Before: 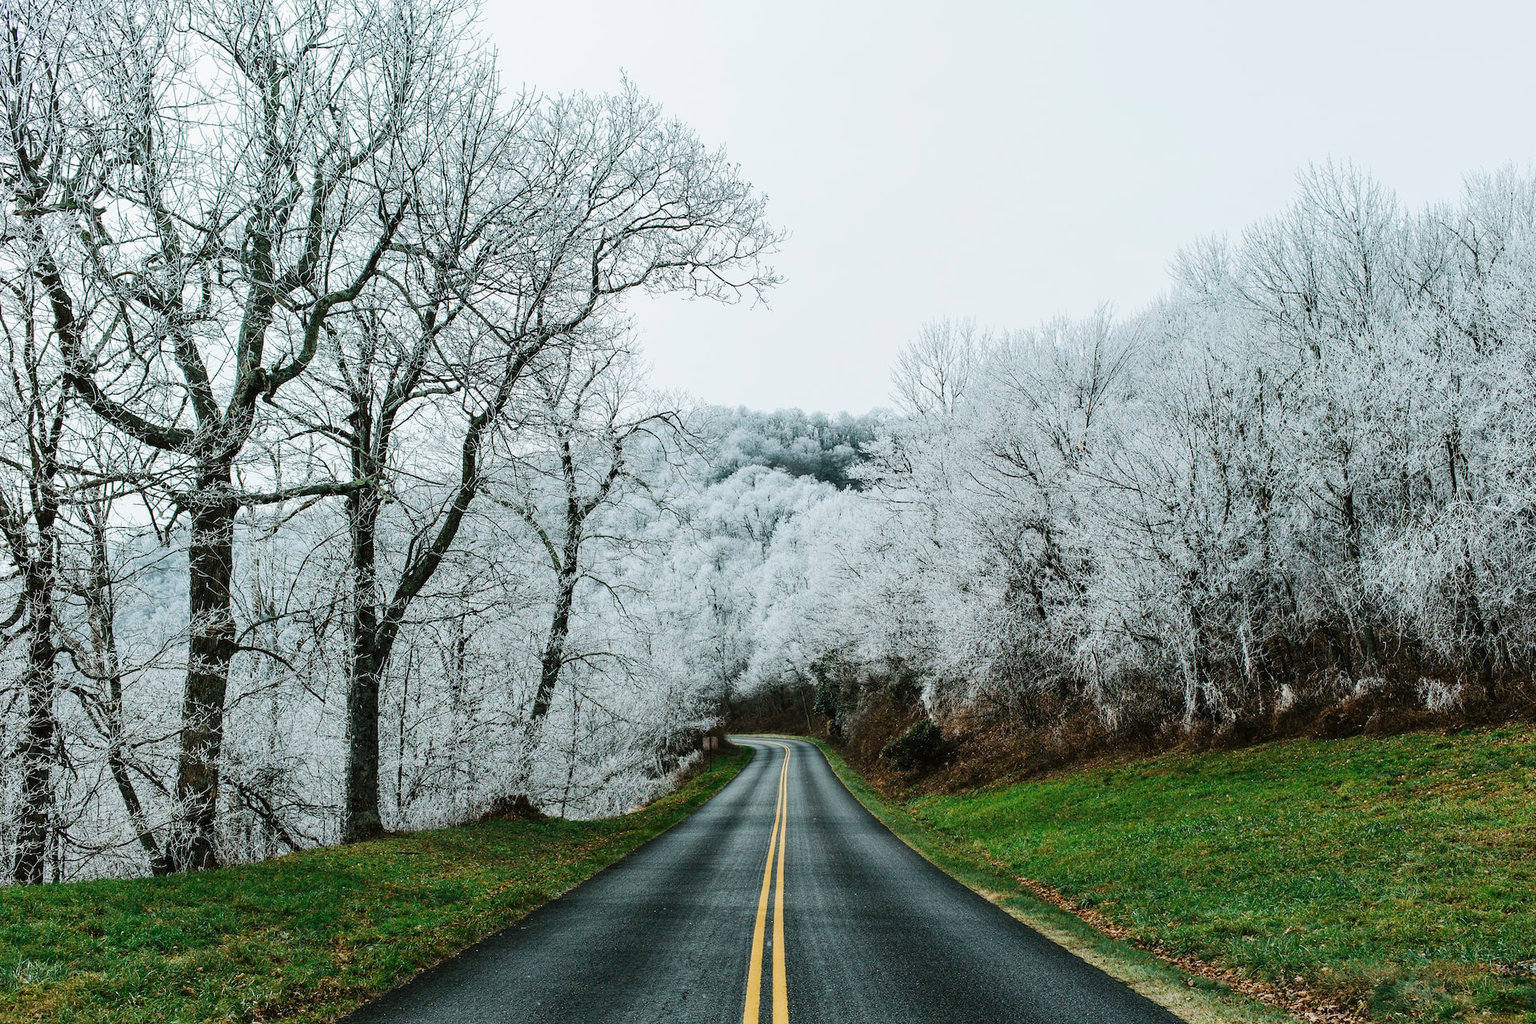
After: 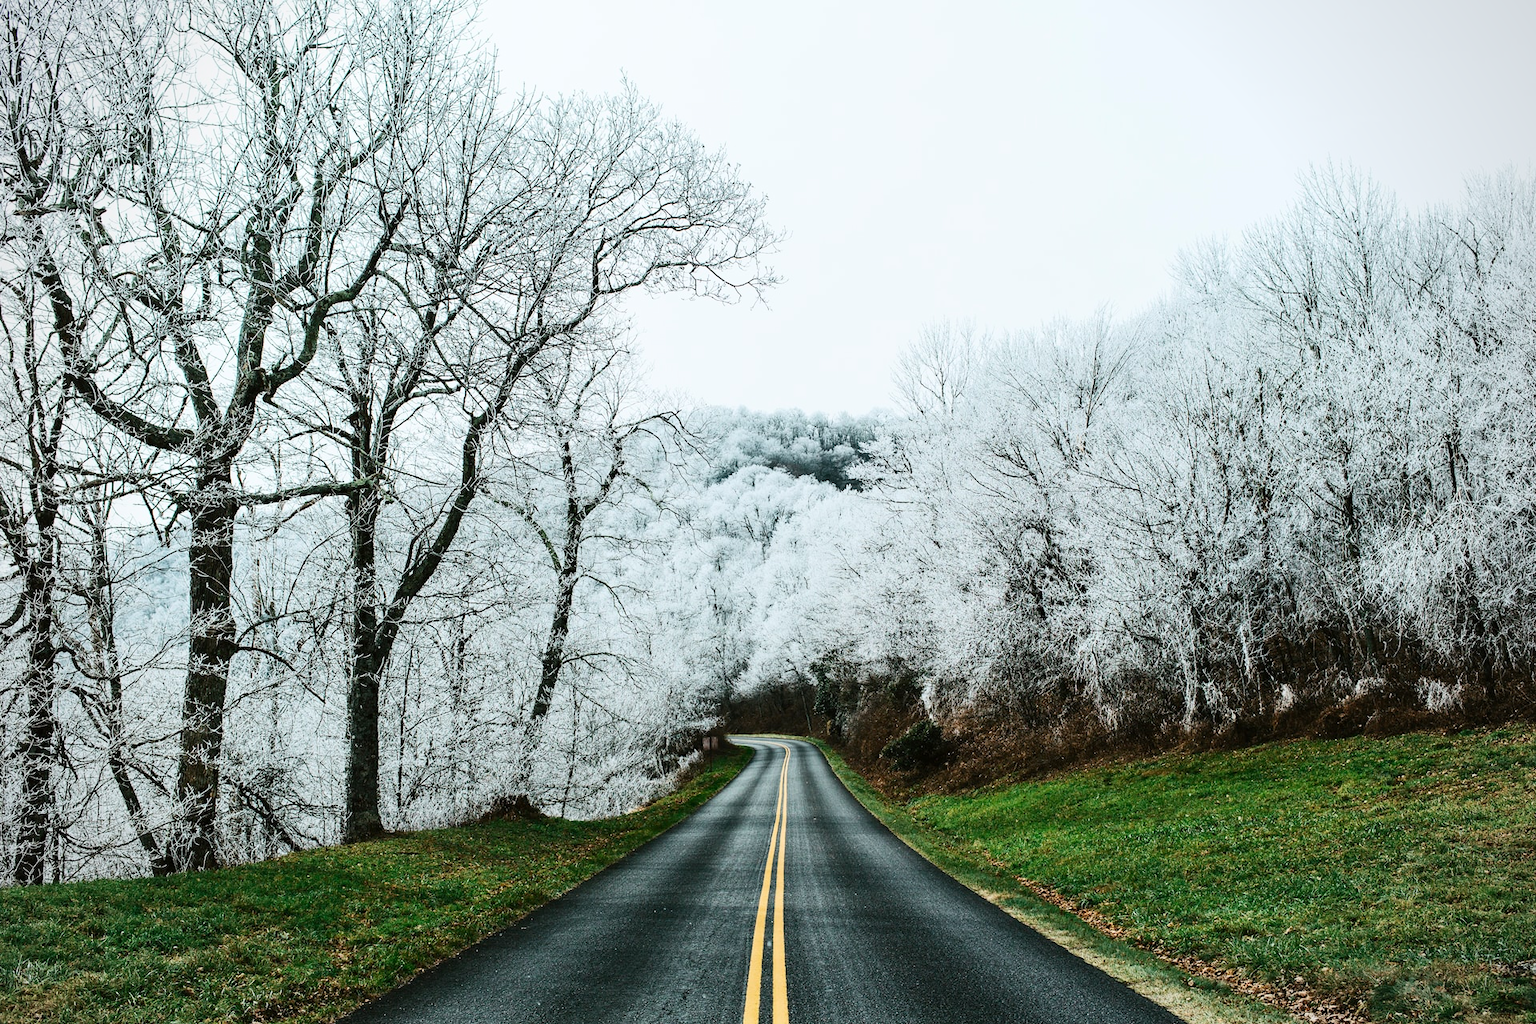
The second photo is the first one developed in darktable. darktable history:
vignetting: fall-off radius 81.94%
contrast brightness saturation: contrast 0.24, brightness 0.09
